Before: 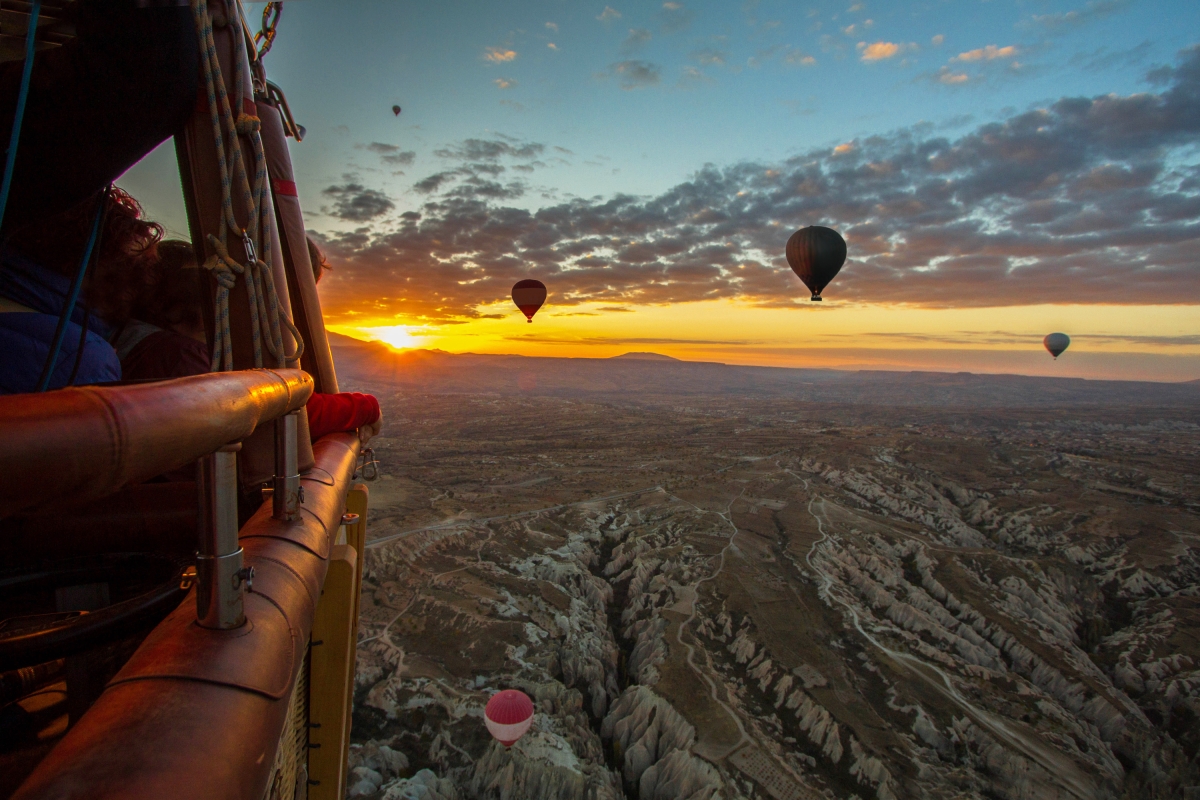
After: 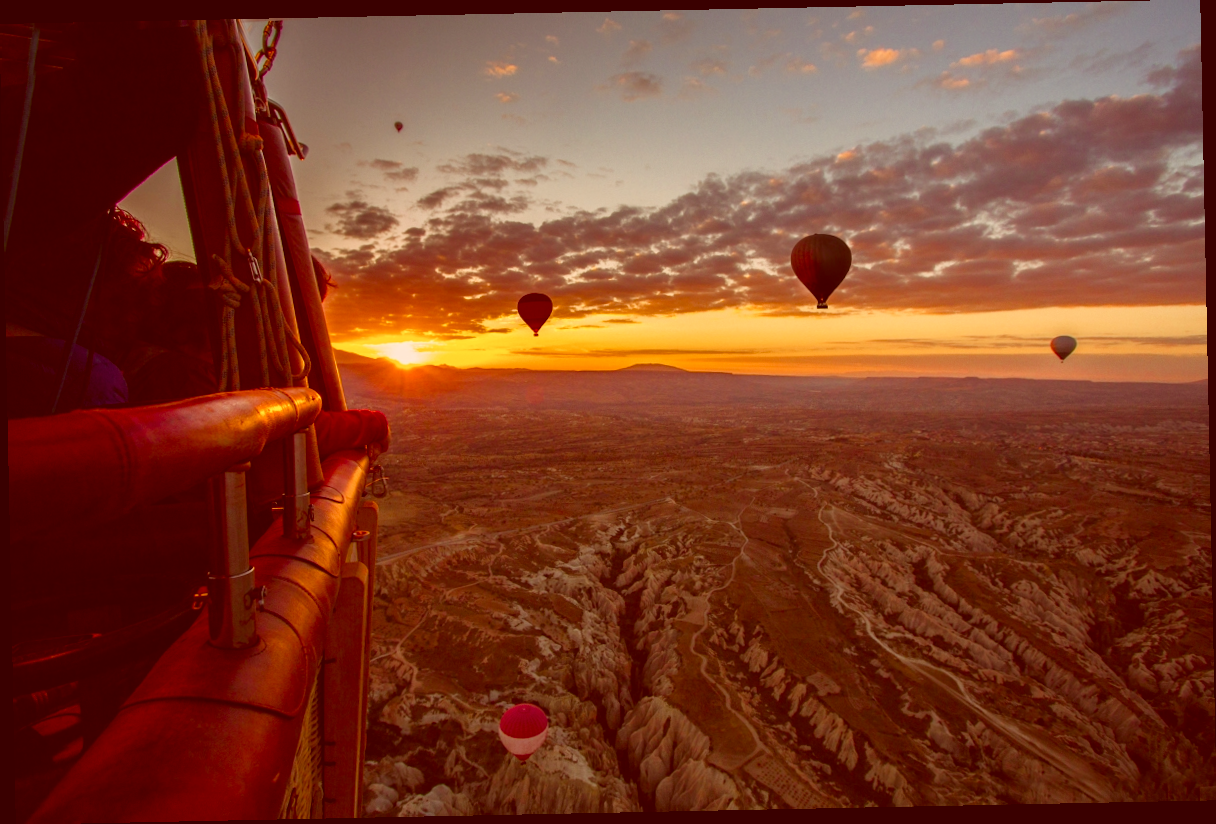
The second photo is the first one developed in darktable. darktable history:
rotate and perspective: rotation -1.17°, automatic cropping off
color correction: highlights a* 9.03, highlights b* 8.71, shadows a* 40, shadows b* 40, saturation 0.8
color balance rgb: shadows lift › chroma 3%, shadows lift › hue 280.8°, power › hue 330°, highlights gain › chroma 3%, highlights gain › hue 75.6°, global offset › luminance 0.7%, perceptual saturation grading › global saturation 20%, perceptual saturation grading › highlights -25%, perceptual saturation grading › shadows 50%, global vibrance 20.33%
